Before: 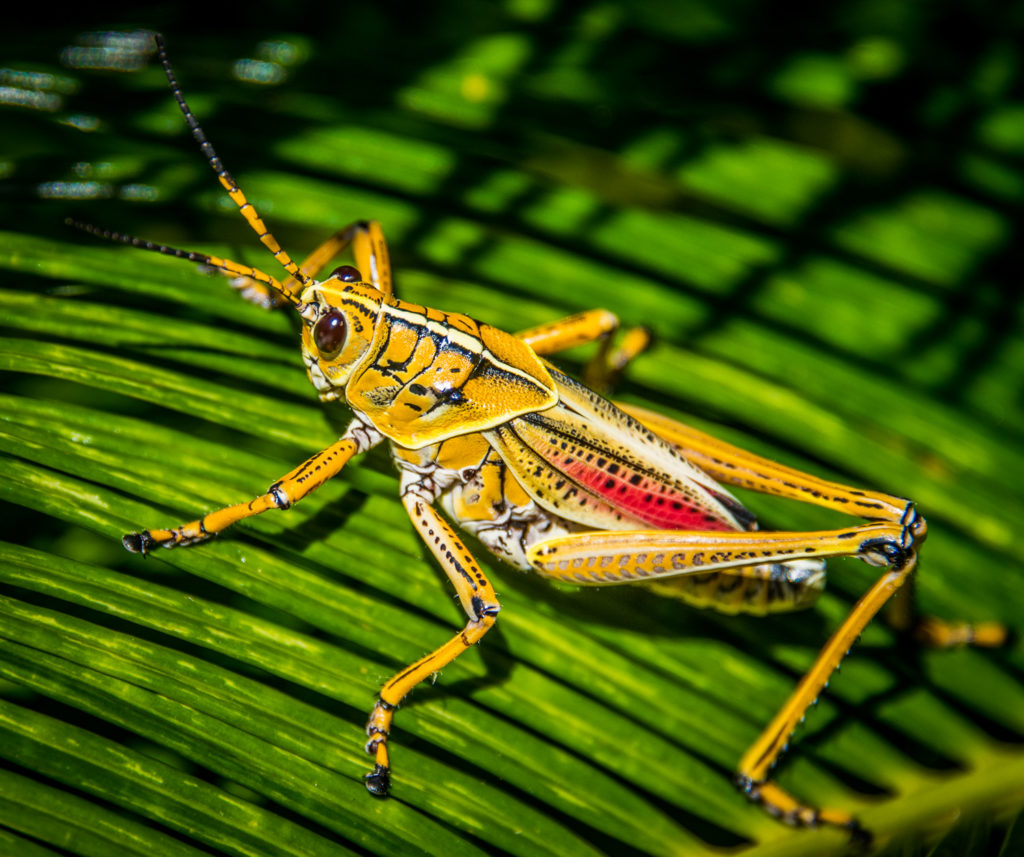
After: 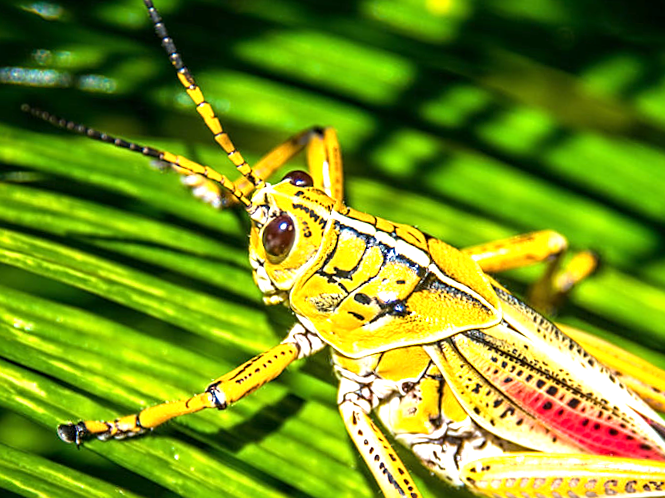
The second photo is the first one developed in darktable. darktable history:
crop and rotate: angle -4.99°, left 2.122%, top 6.945%, right 27.566%, bottom 30.519%
rotate and perspective: rotation -1.17°, automatic cropping off
sharpen: radius 1.864, amount 0.398, threshold 1.271
exposure: exposure 1.137 EV, compensate highlight preservation false
